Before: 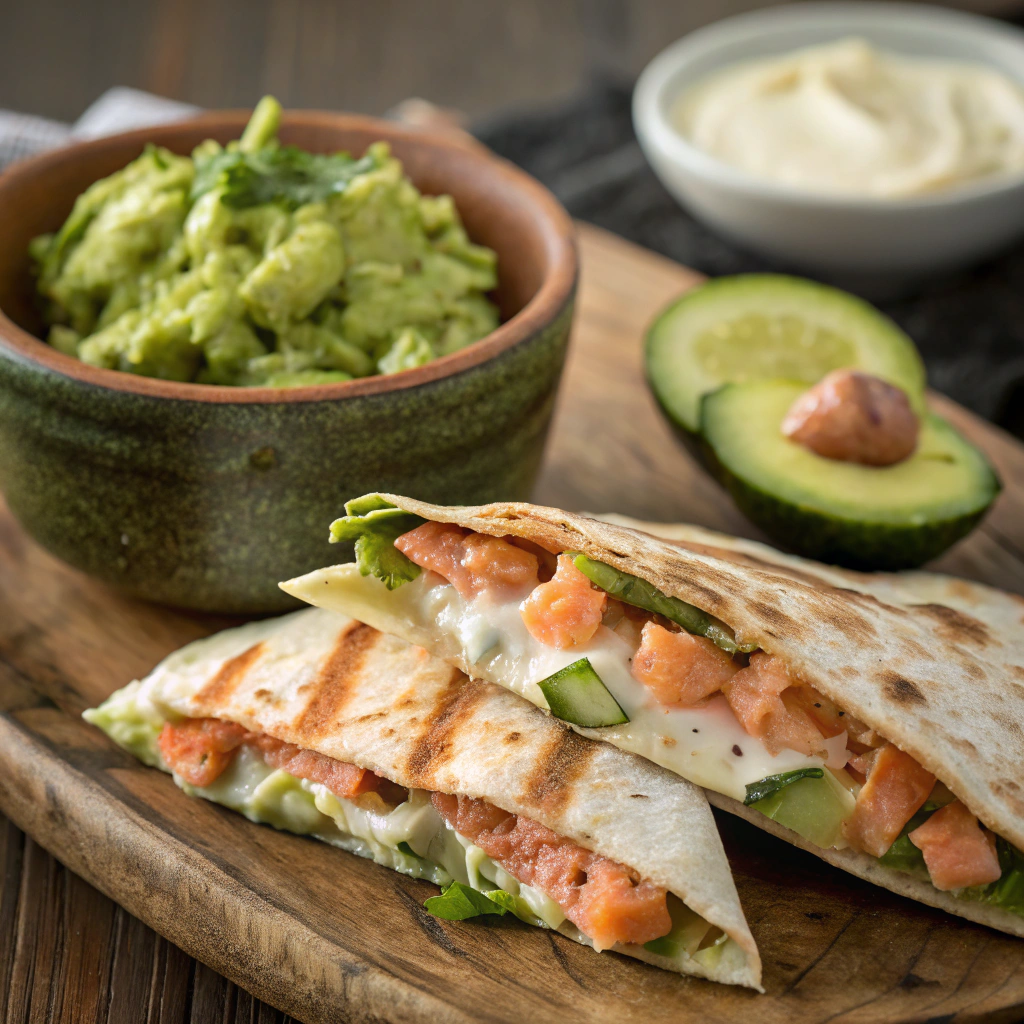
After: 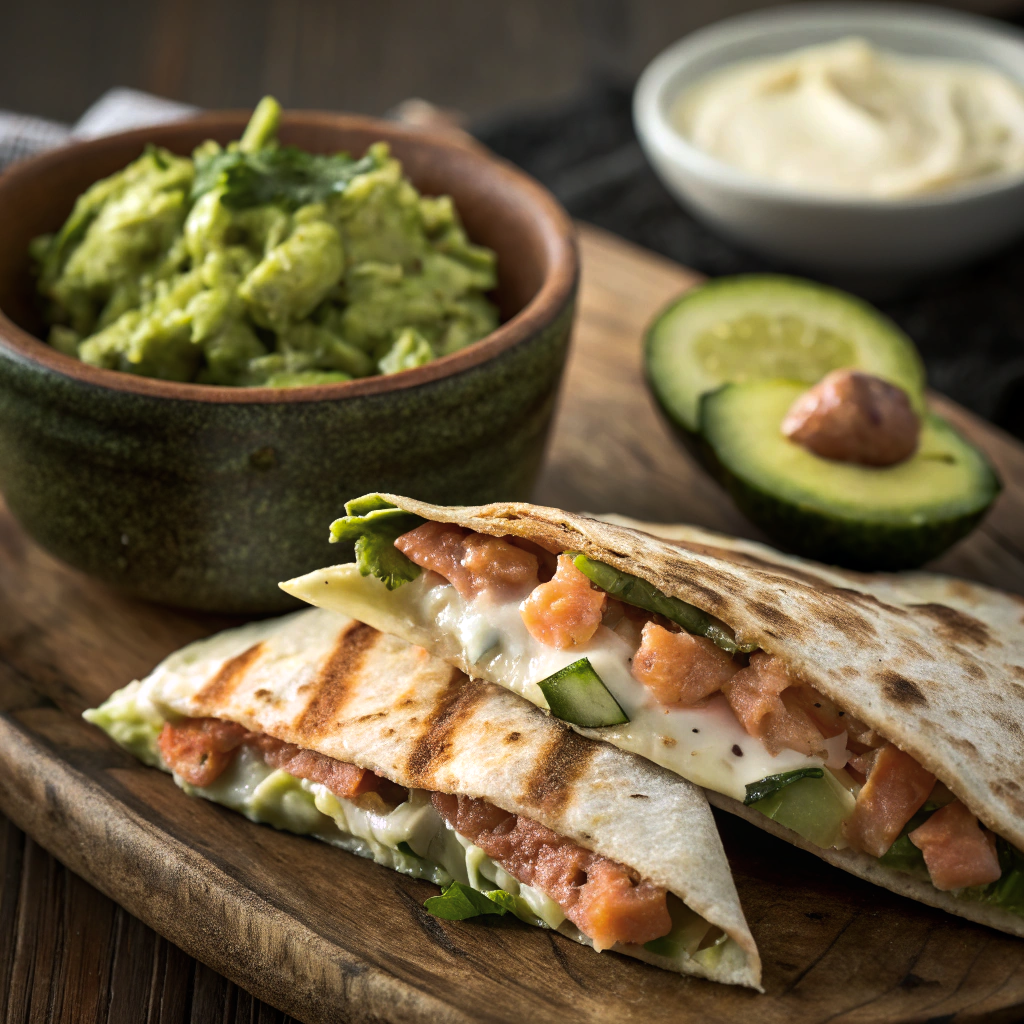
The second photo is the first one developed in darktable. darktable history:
color balance rgb: perceptual saturation grading › global saturation 0.099%, perceptual brilliance grading › highlights 3.992%, perceptual brilliance grading › mid-tones -18.936%, perceptual brilliance grading › shadows -41.646%, global vibrance 20%
tone equalizer: on, module defaults
